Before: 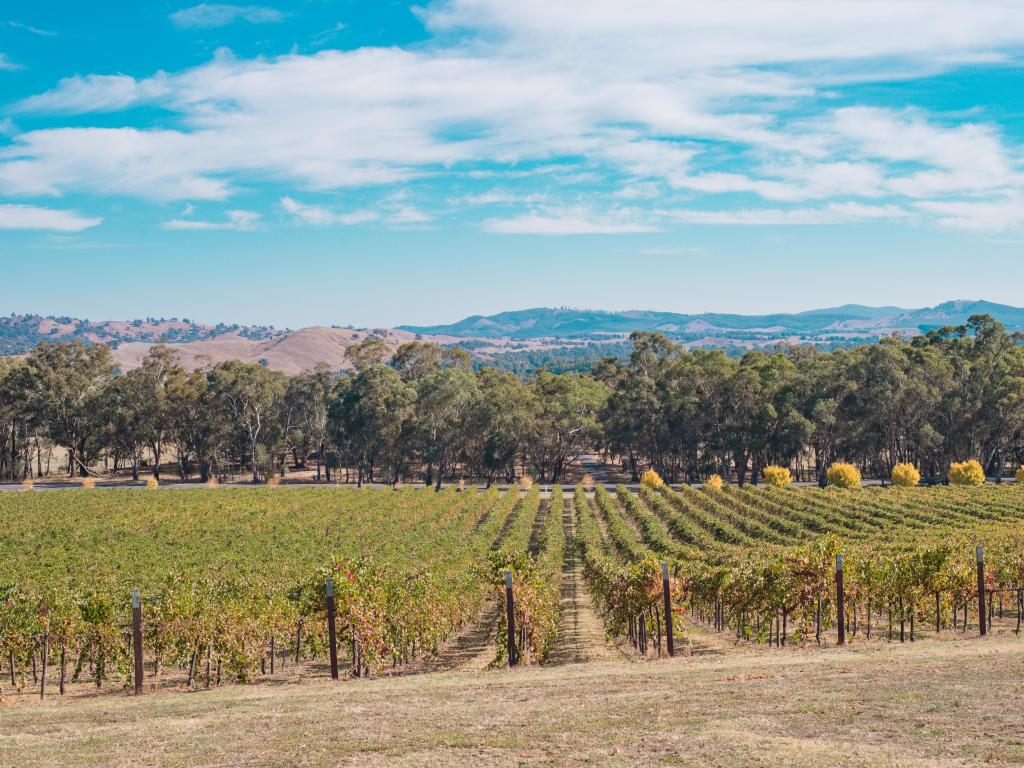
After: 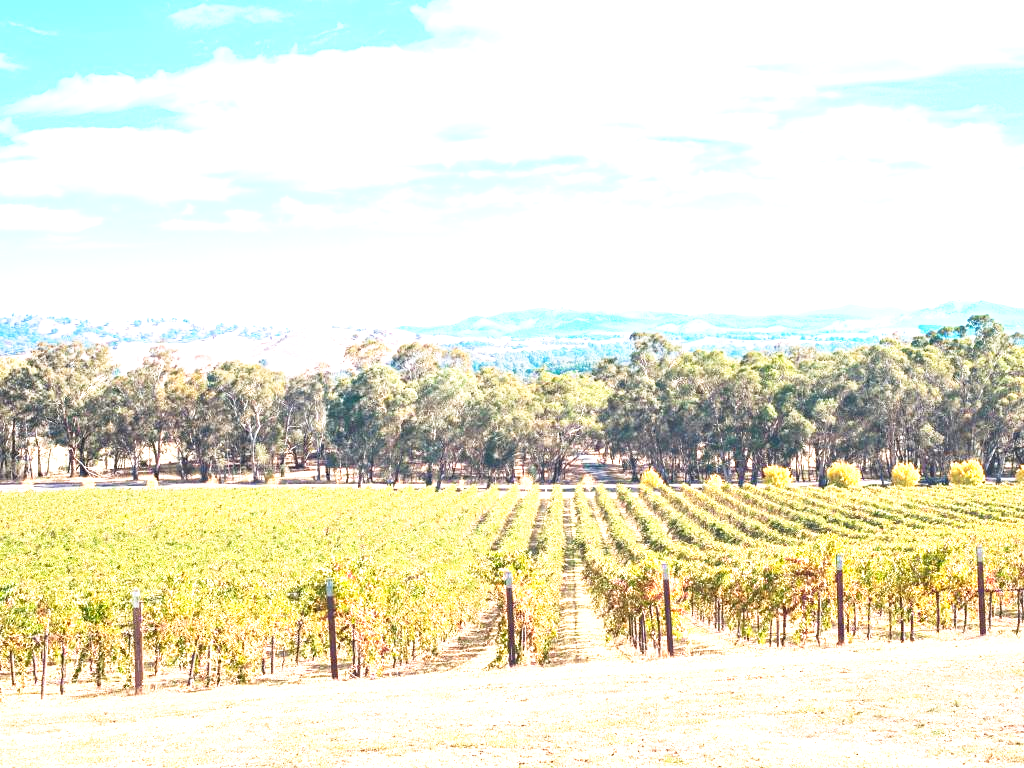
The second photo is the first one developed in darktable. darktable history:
base curve: curves: ch0 [(0, 0) (0.688, 0.865) (1, 1)], preserve colors none
exposure: black level correction 0, exposure 1.74 EV, compensate exposure bias true, compensate highlight preservation false
